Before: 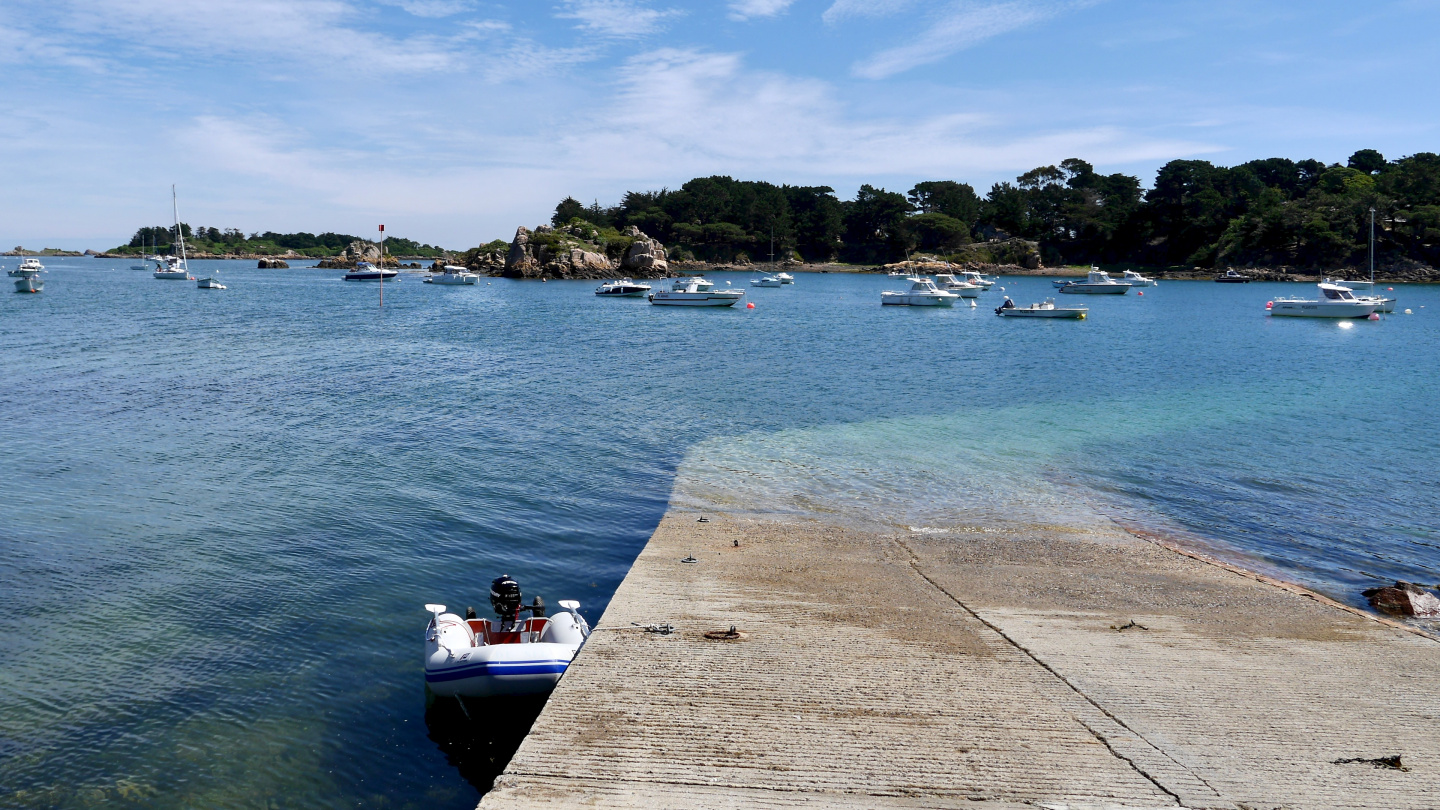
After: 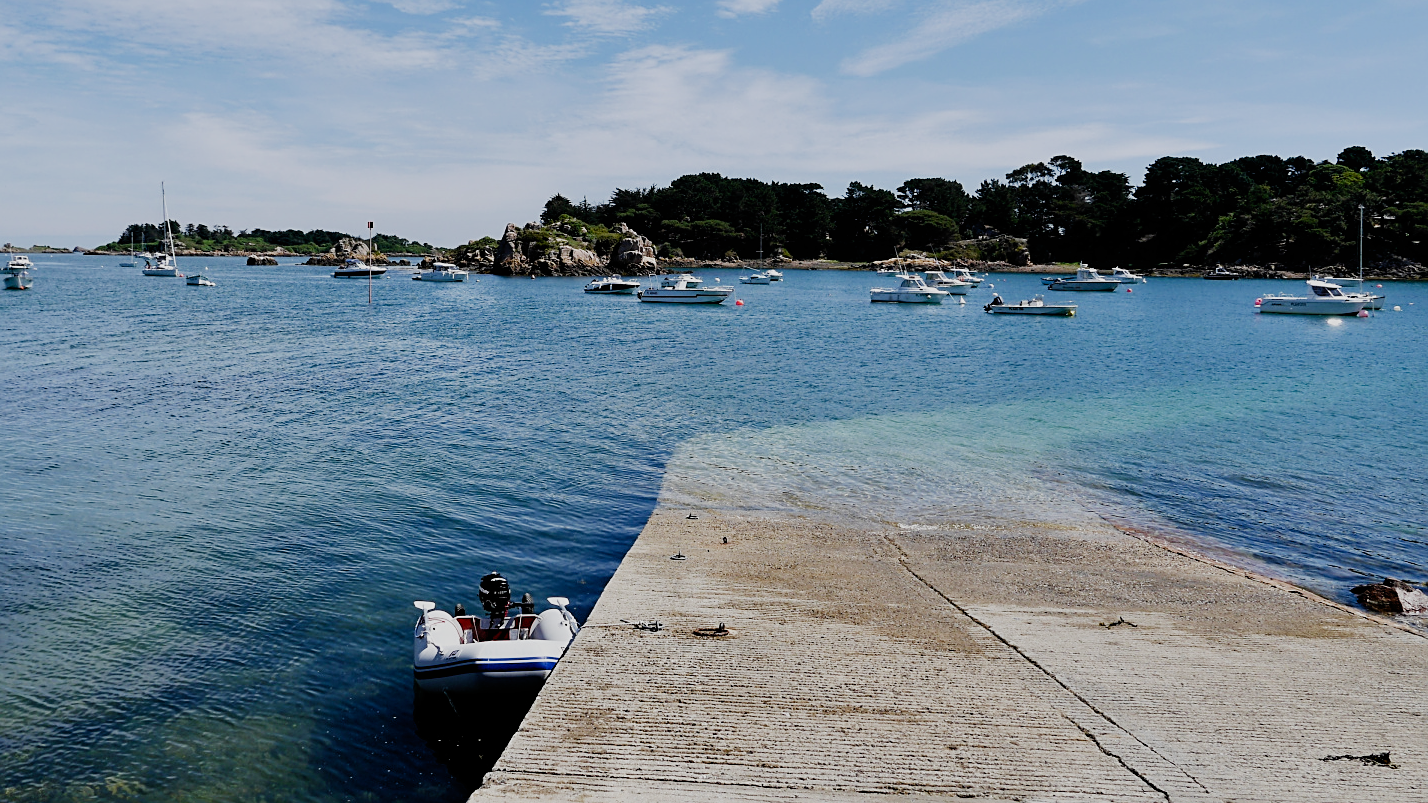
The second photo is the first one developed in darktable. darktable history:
sharpen: on, module defaults
filmic rgb: black relative exposure -7.65 EV, white relative exposure 4.56 EV, hardness 3.61, contrast 1.054, preserve chrominance no, color science v5 (2021)
crop and rotate: left 0.786%, top 0.376%, bottom 0.38%
